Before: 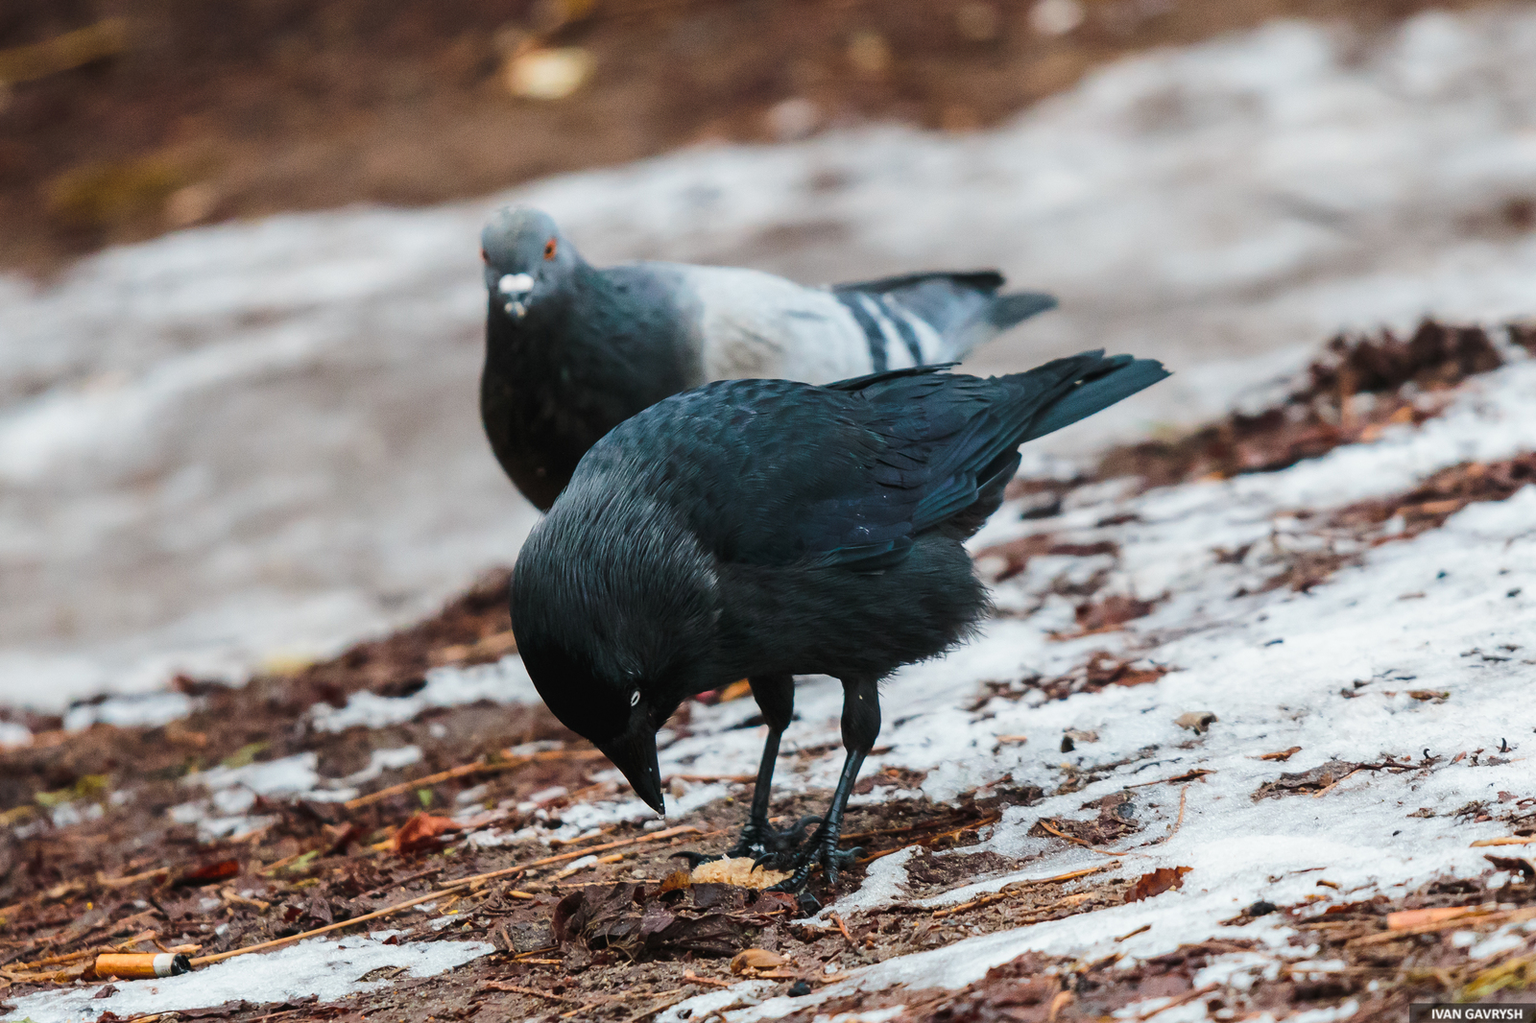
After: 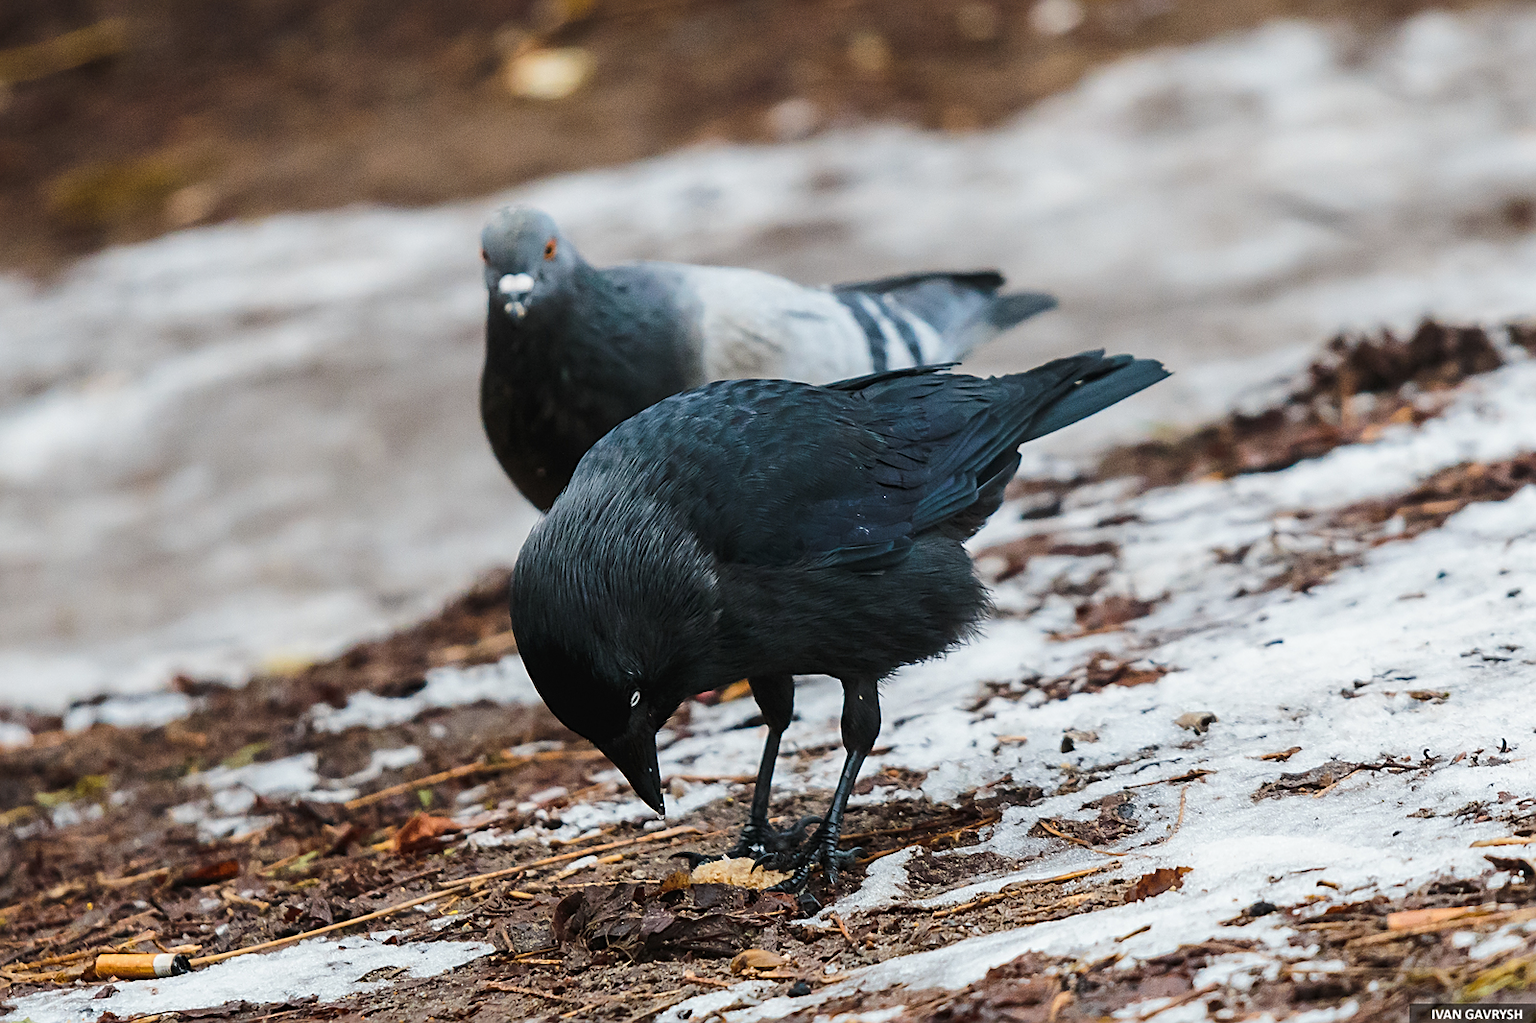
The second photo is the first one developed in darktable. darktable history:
sharpen: on, module defaults
color contrast: green-magenta contrast 0.81
